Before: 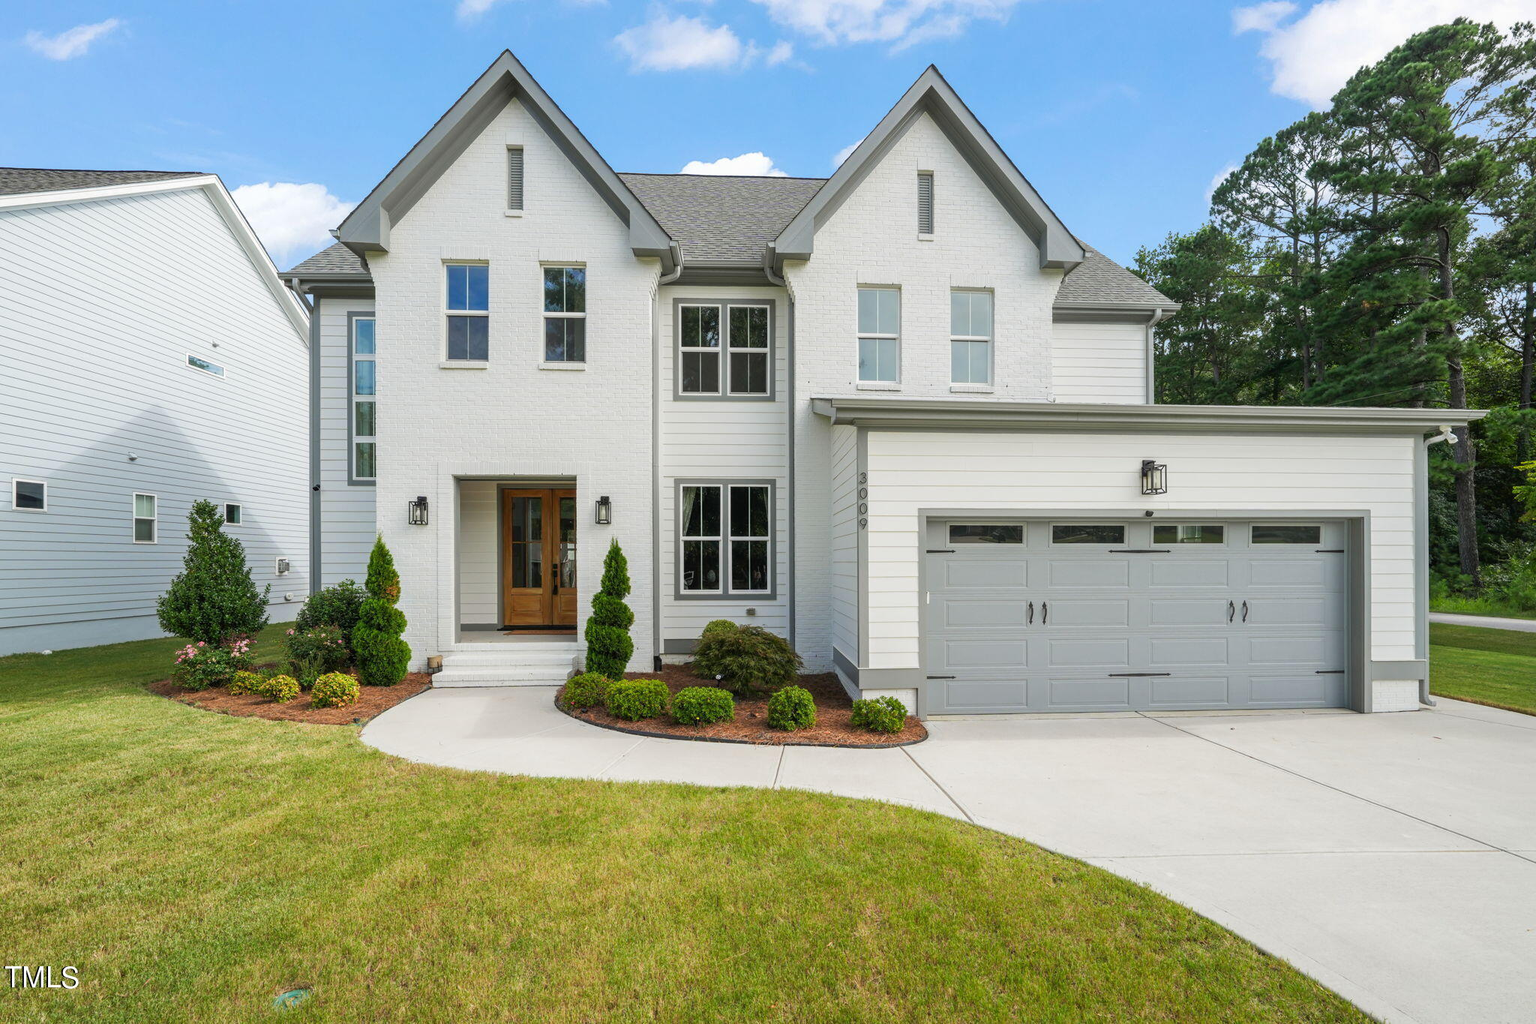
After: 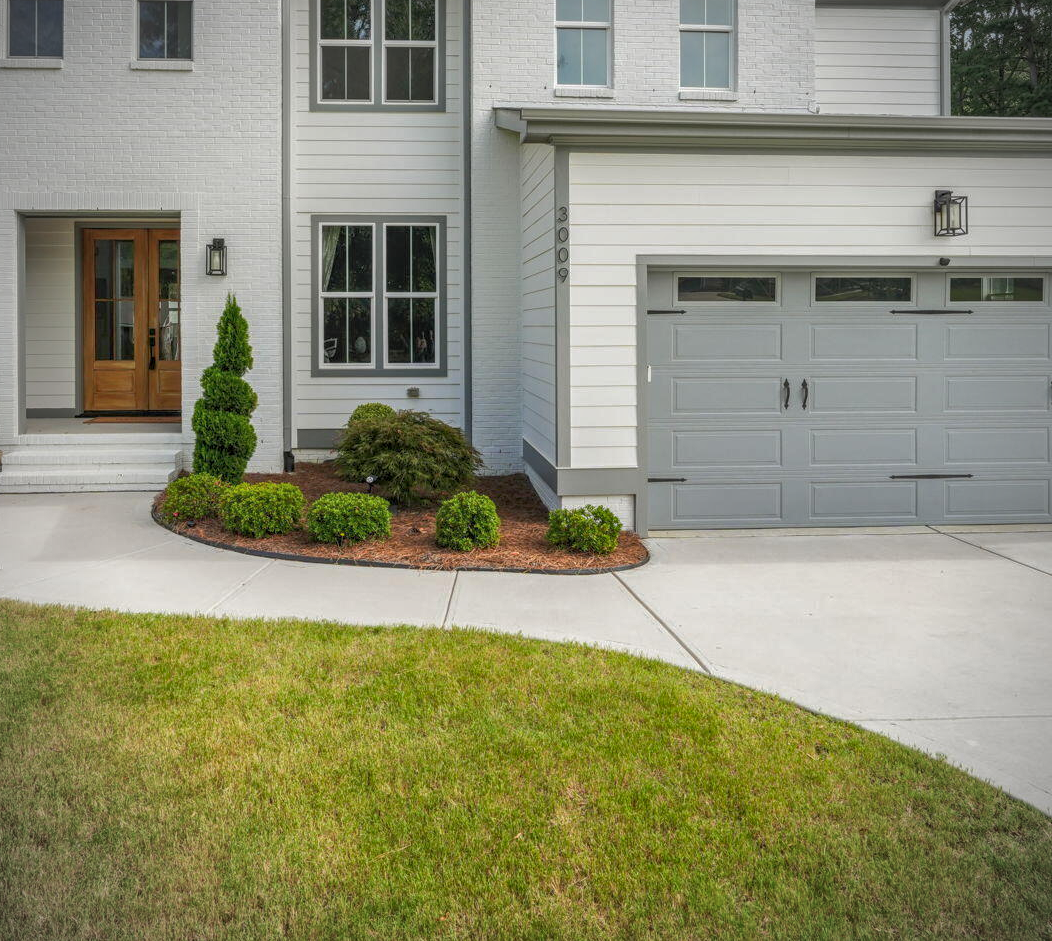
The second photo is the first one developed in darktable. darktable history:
shadows and highlights: highlights color adjustment 38.95%
vignetting: on, module defaults
crop and rotate: left 28.756%, top 31.048%, right 19.863%
local contrast: highlights 1%, shadows 2%, detail 134%
